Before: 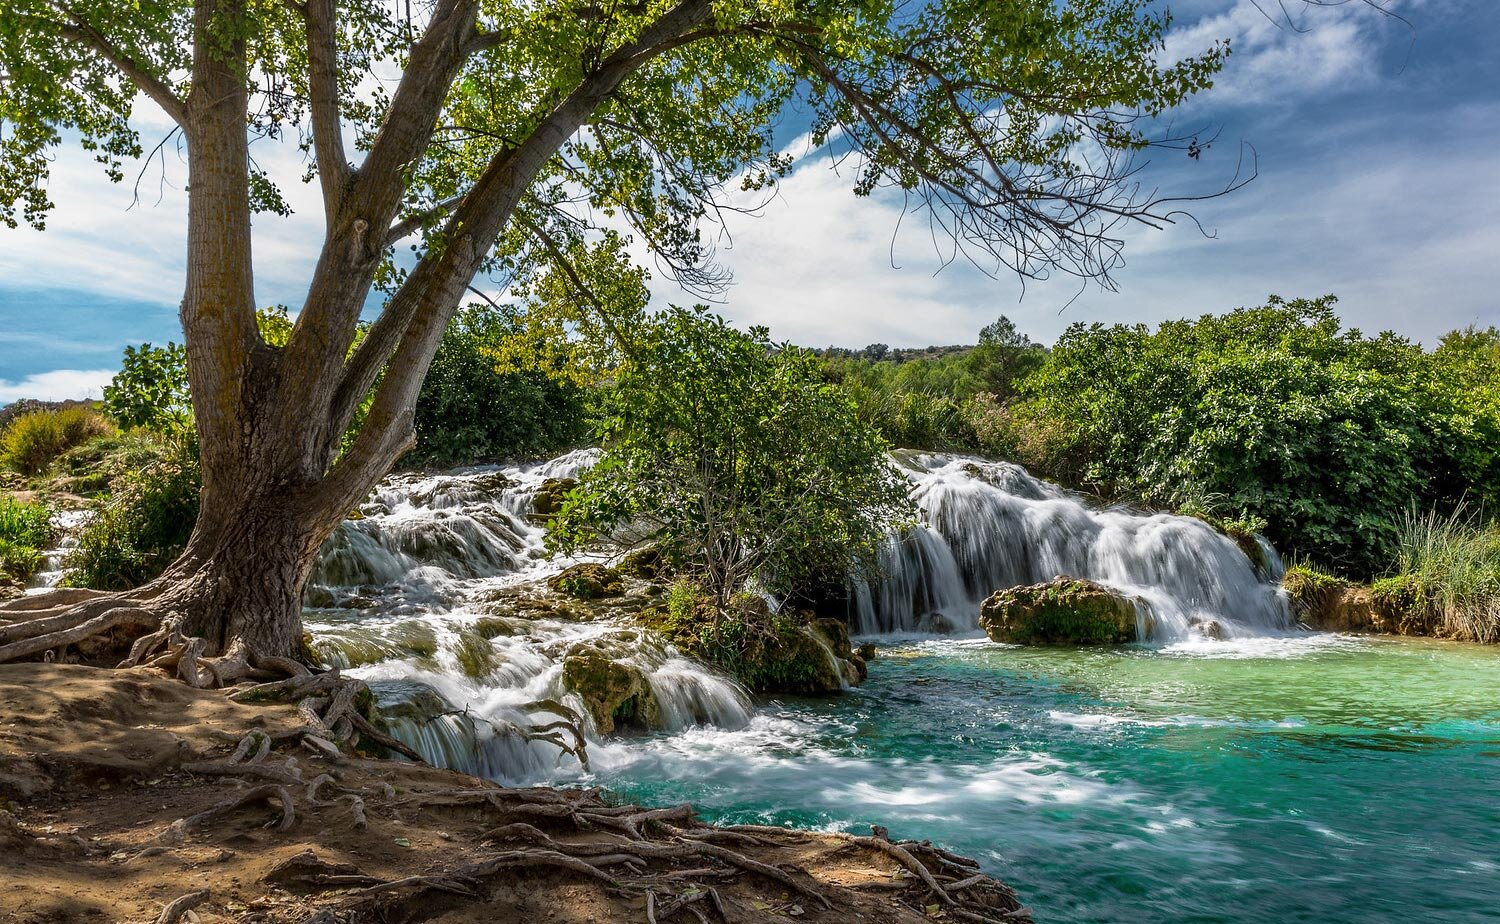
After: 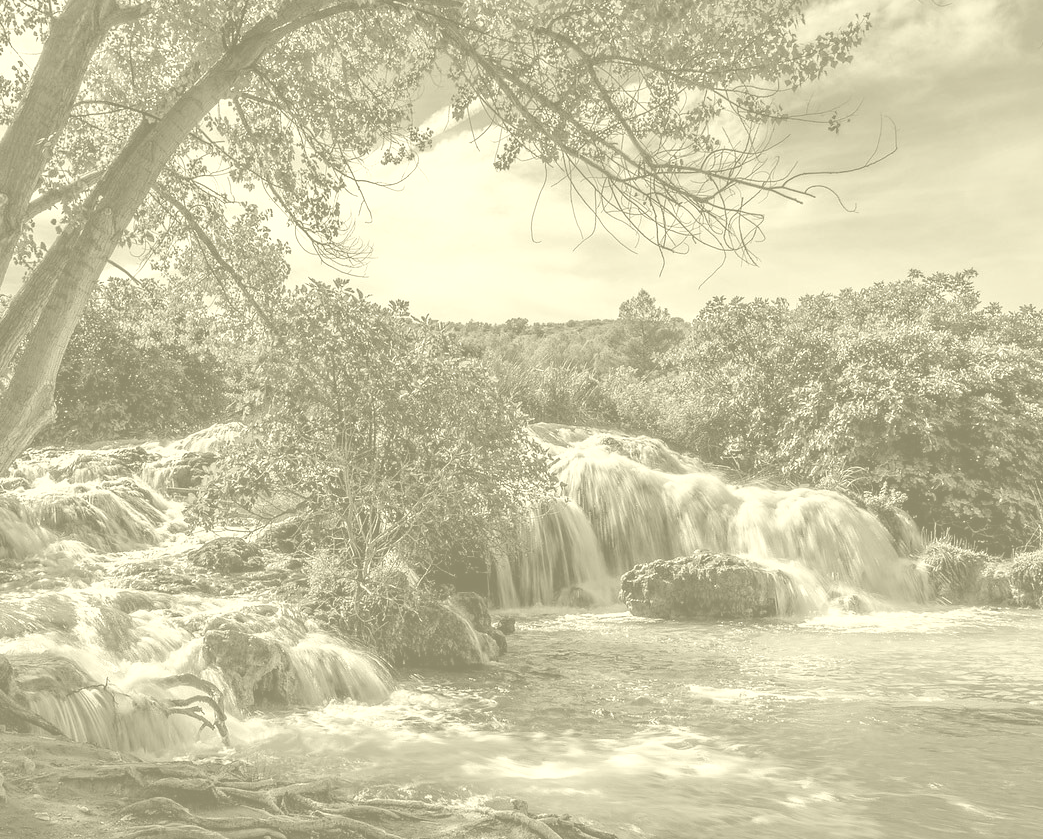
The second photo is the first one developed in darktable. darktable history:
colorize: hue 43.2°, saturation 40%, version 1
crop and rotate: left 24.034%, top 2.838%, right 6.406%, bottom 6.299%
